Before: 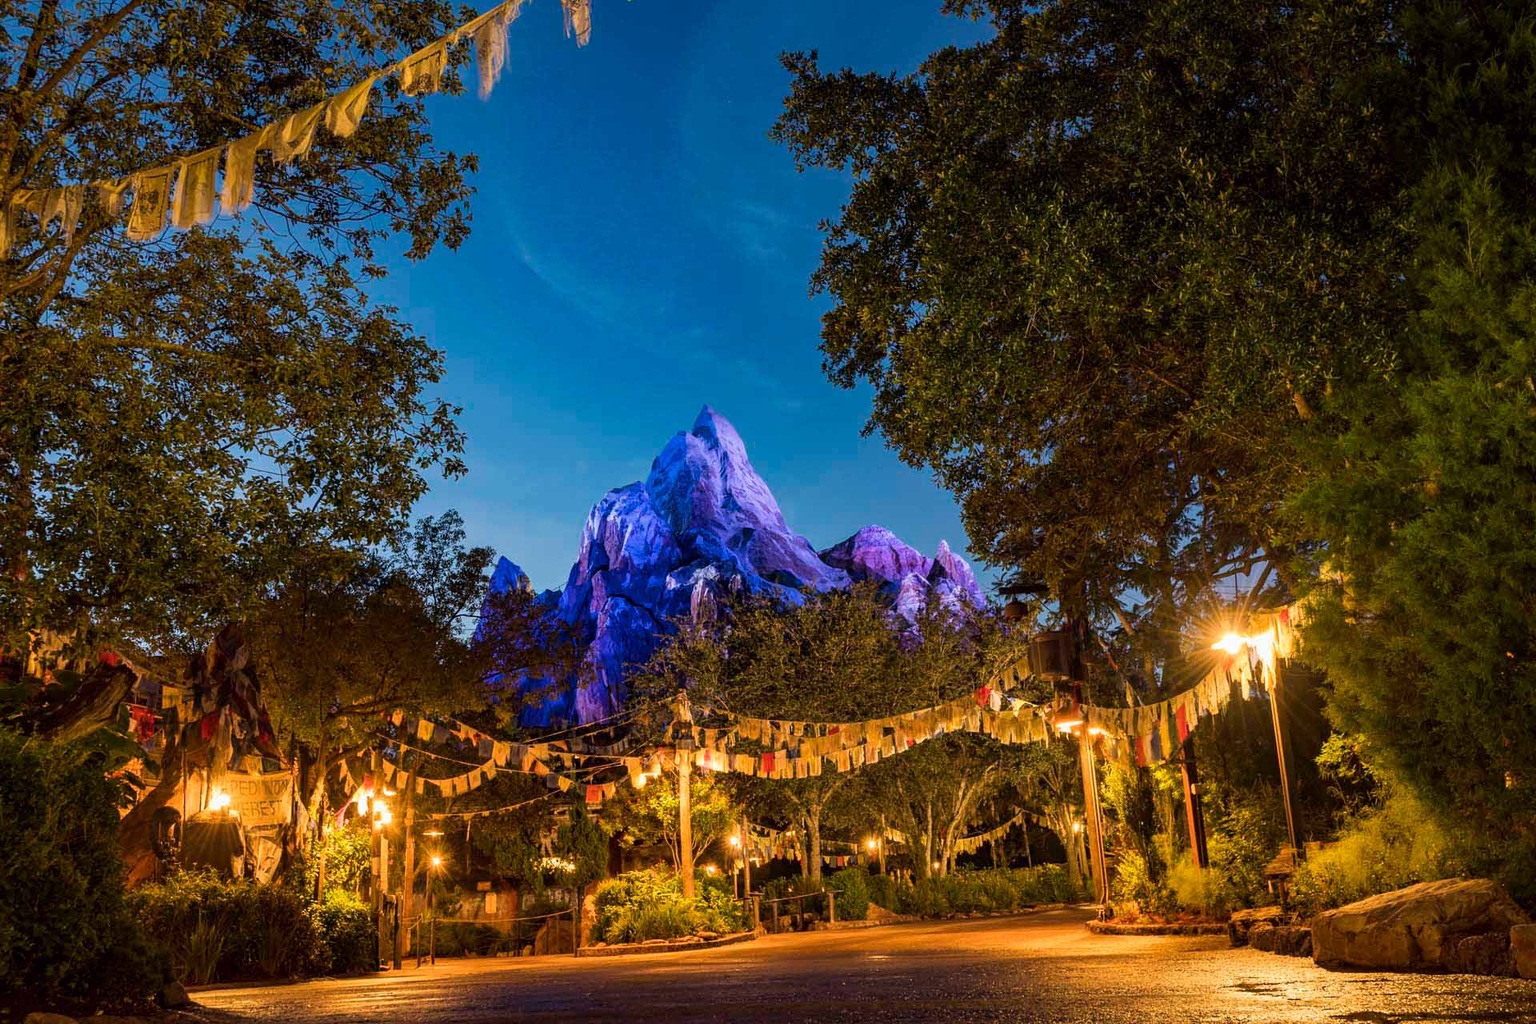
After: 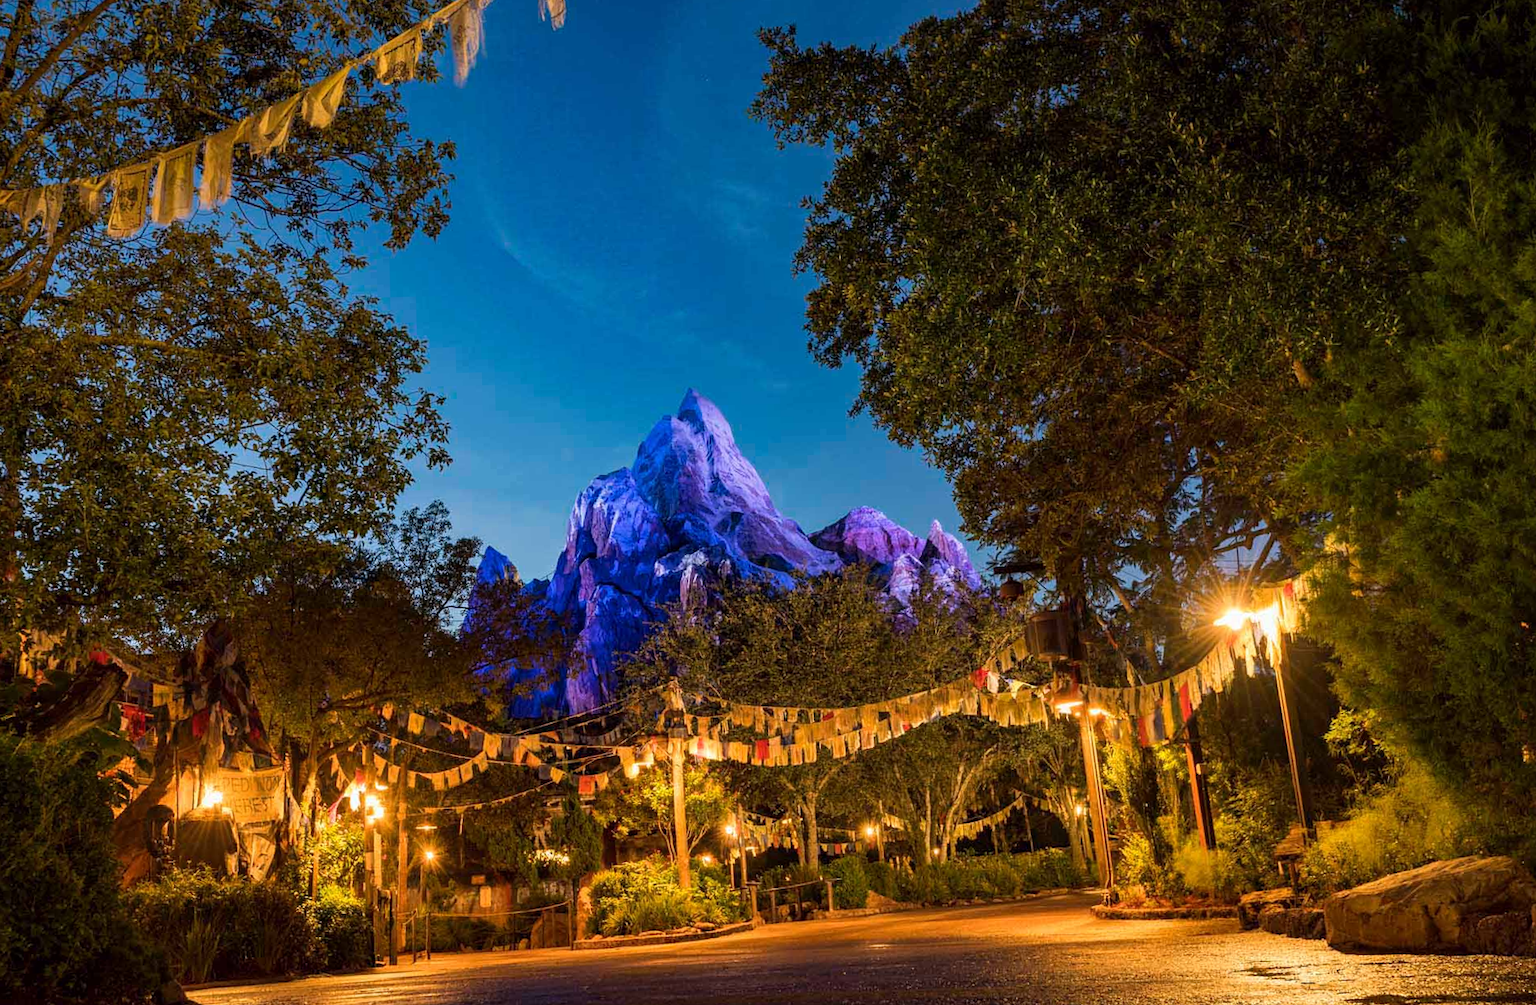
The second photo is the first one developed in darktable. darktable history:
rgb levels: preserve colors max RGB
rotate and perspective: rotation -1.32°, lens shift (horizontal) -0.031, crop left 0.015, crop right 0.985, crop top 0.047, crop bottom 0.982
